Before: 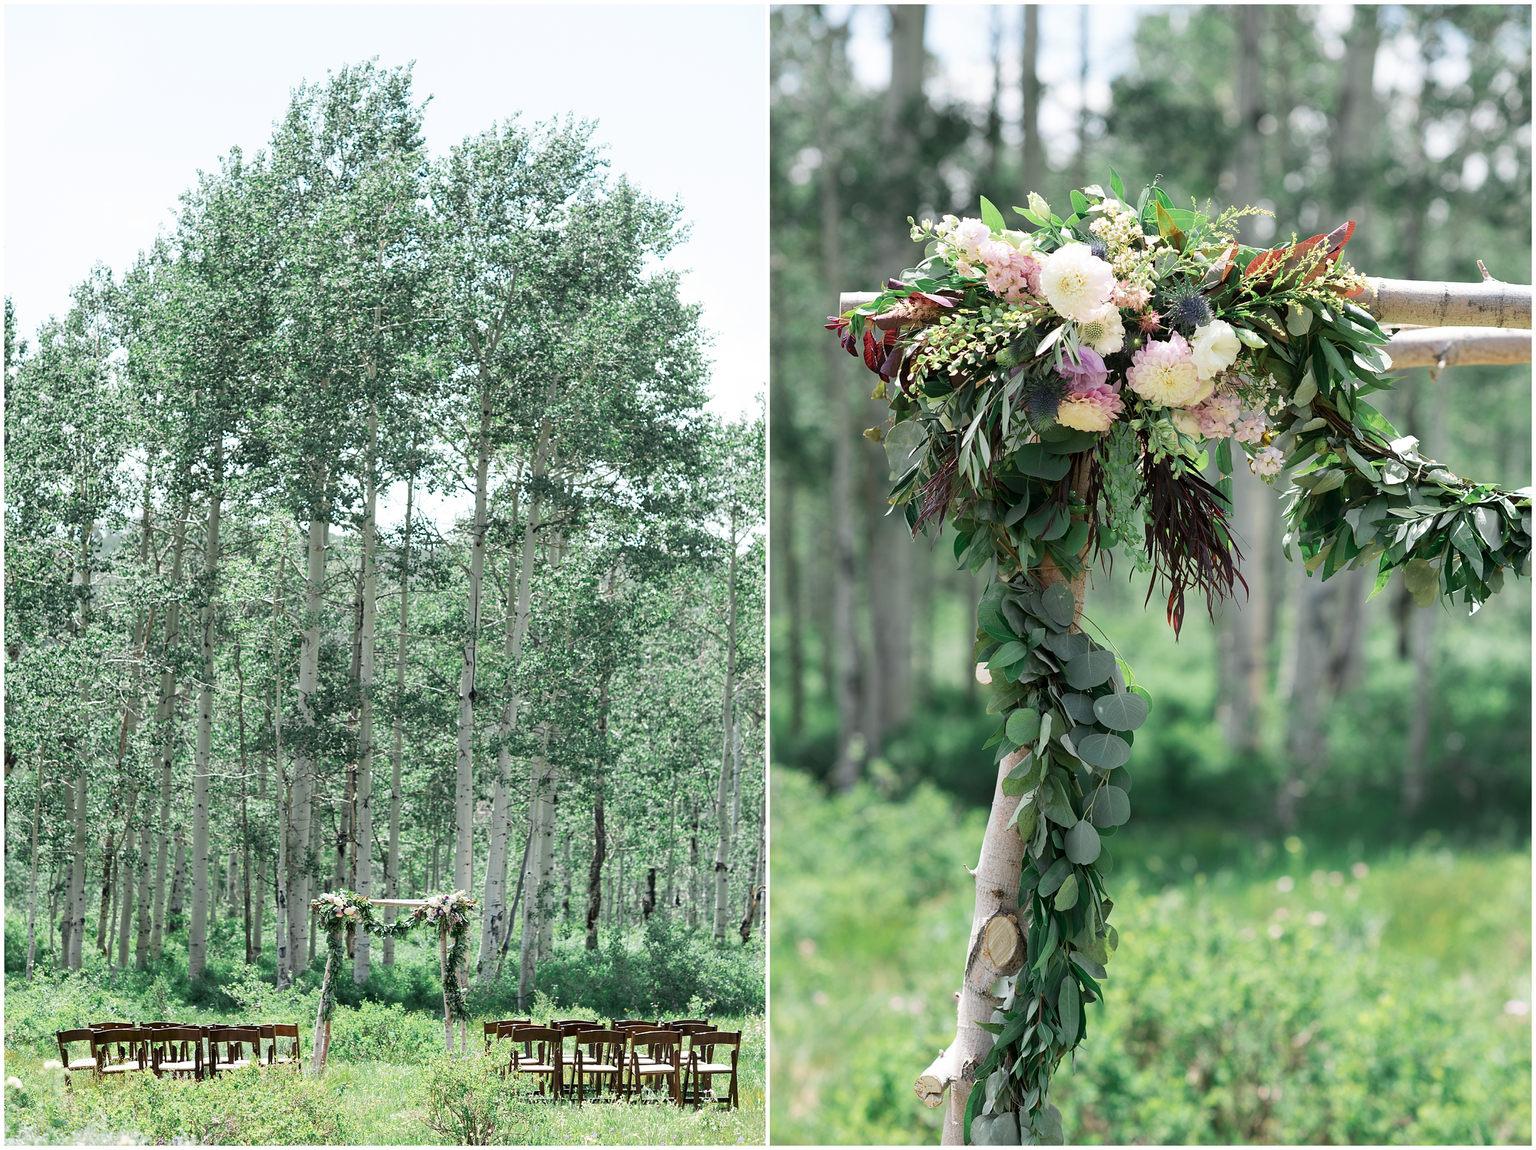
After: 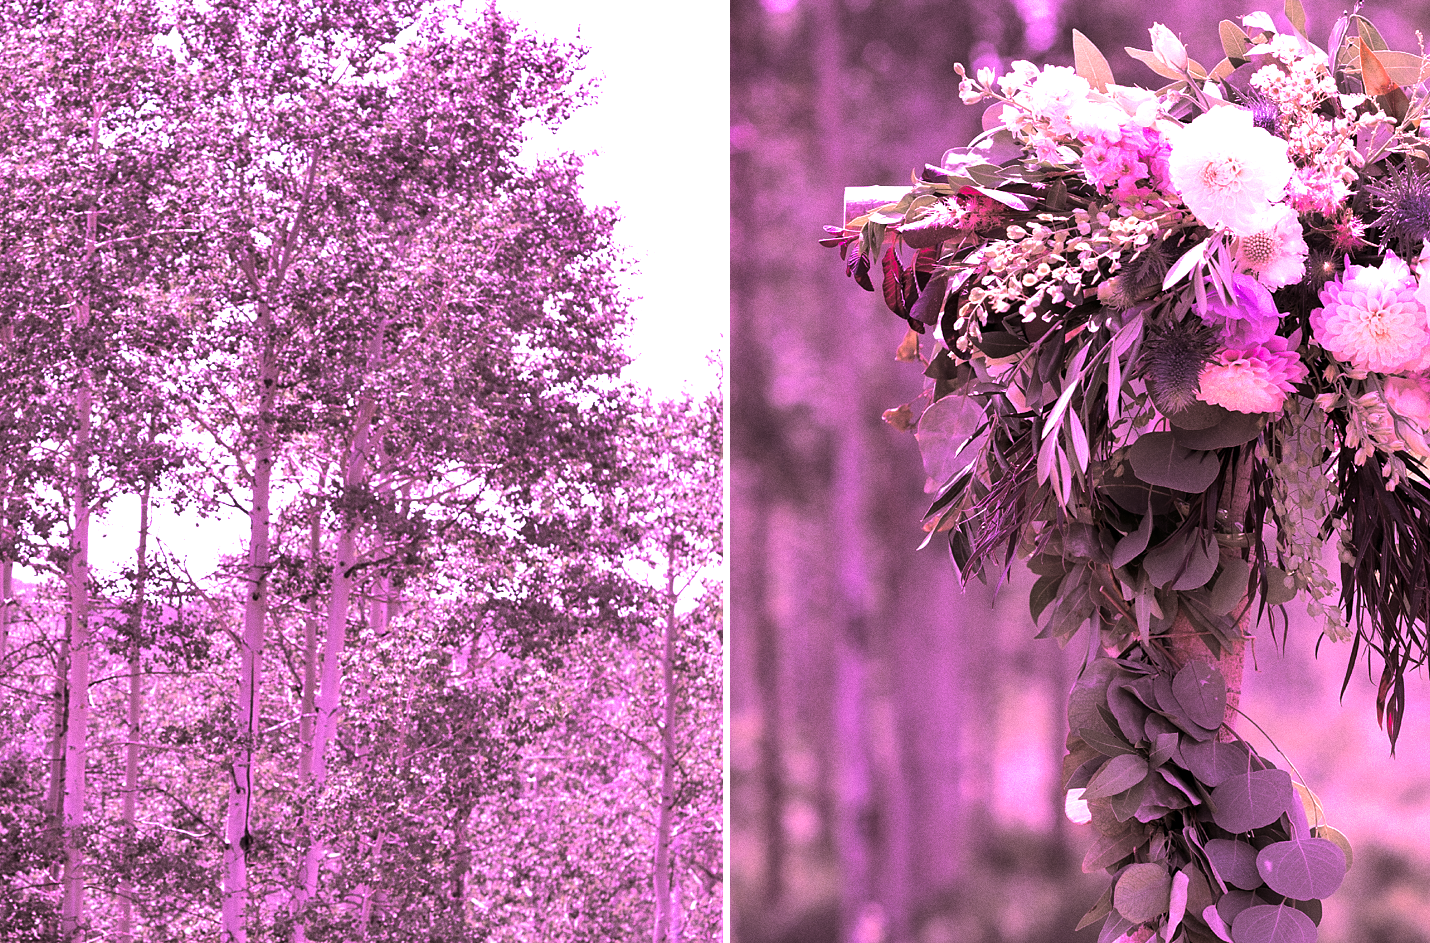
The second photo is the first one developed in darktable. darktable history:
base curve: preserve colors none
shadows and highlights: shadows 60, soften with gaussian
contrast brightness saturation: saturation 0.1
grain: coarseness 0.09 ISO
split-toning: shadows › saturation 0.24, highlights › hue 54°, highlights › saturation 0.24
exposure: black level correction 0.001, exposure 0.14 EV, compensate highlight preservation false
color calibration: illuminant custom, x 0.261, y 0.521, temperature 7054.11 K
crop: left 20.932%, top 15.471%, right 21.848%, bottom 34.081%
